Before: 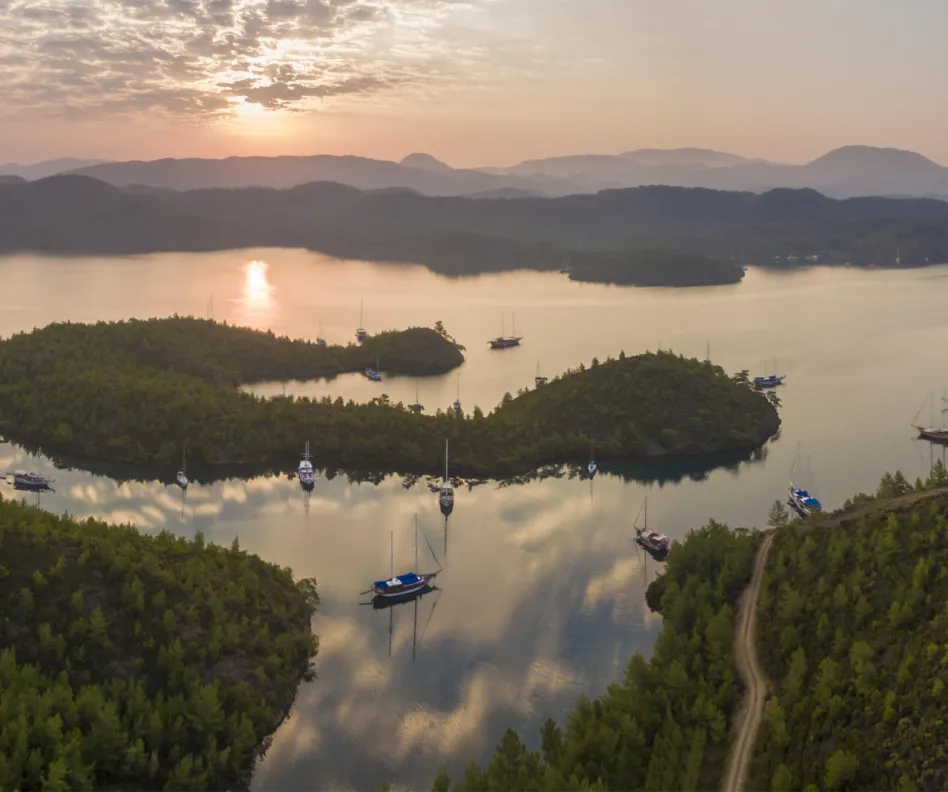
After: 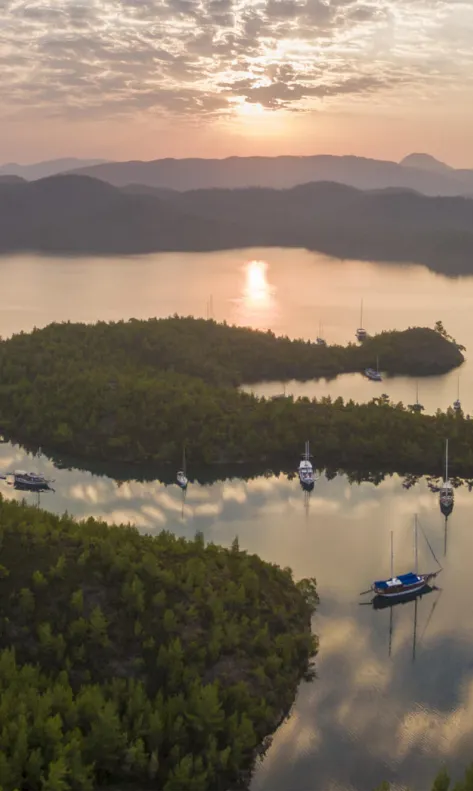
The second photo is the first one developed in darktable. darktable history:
crop and rotate: left 0.025%, top 0%, right 49.998%
